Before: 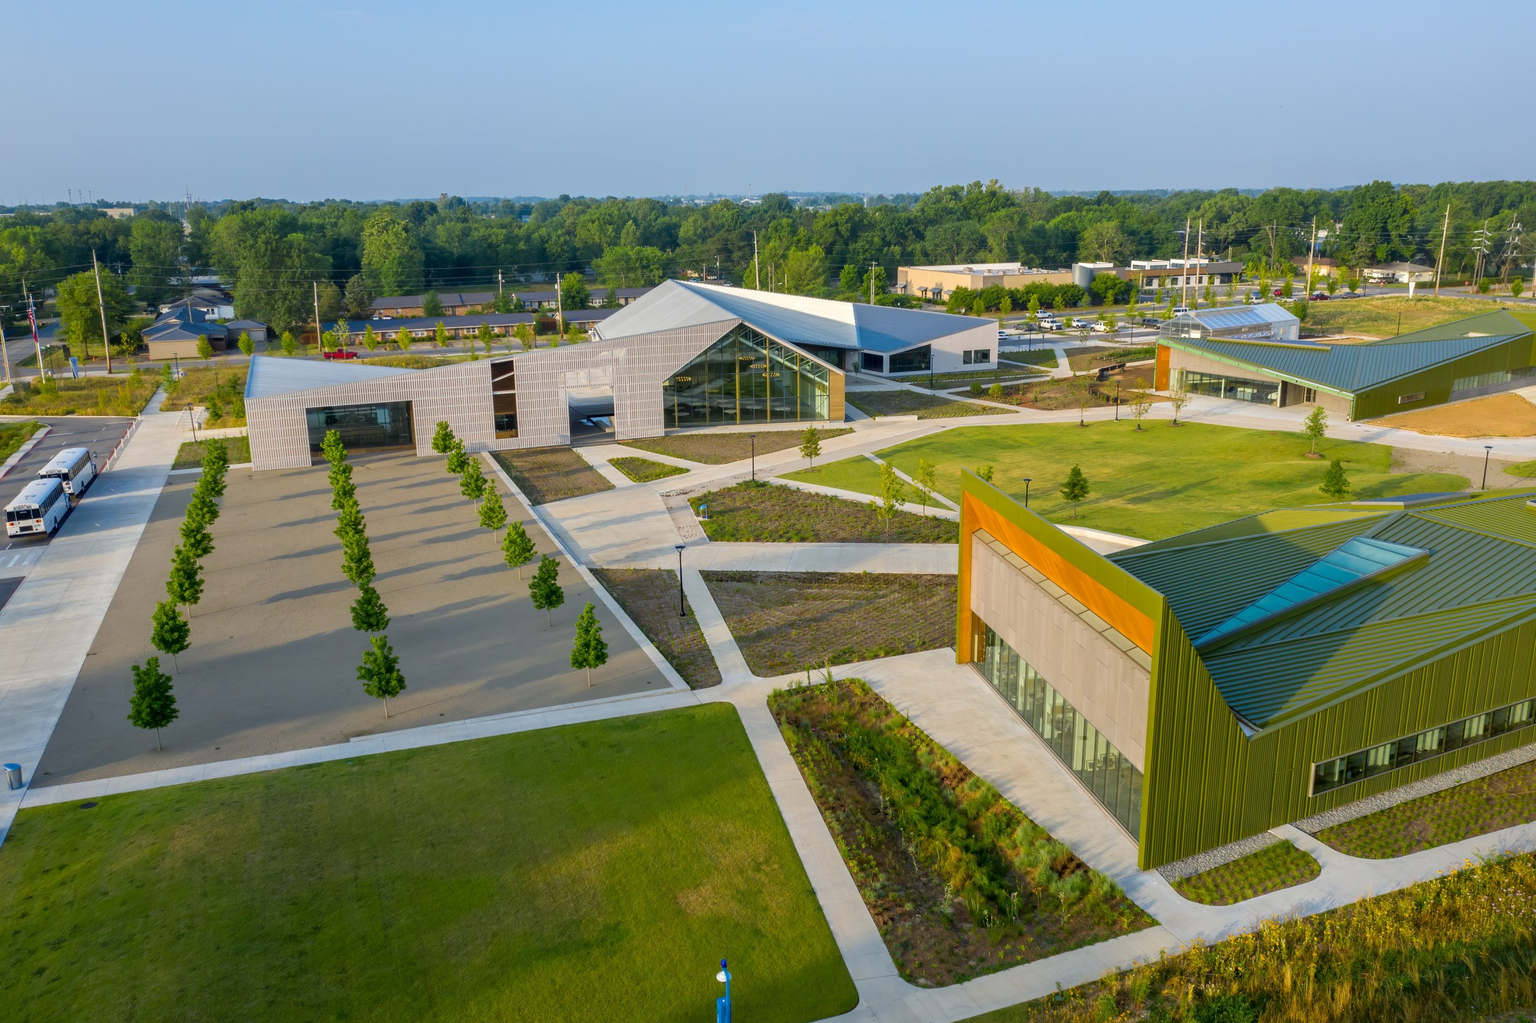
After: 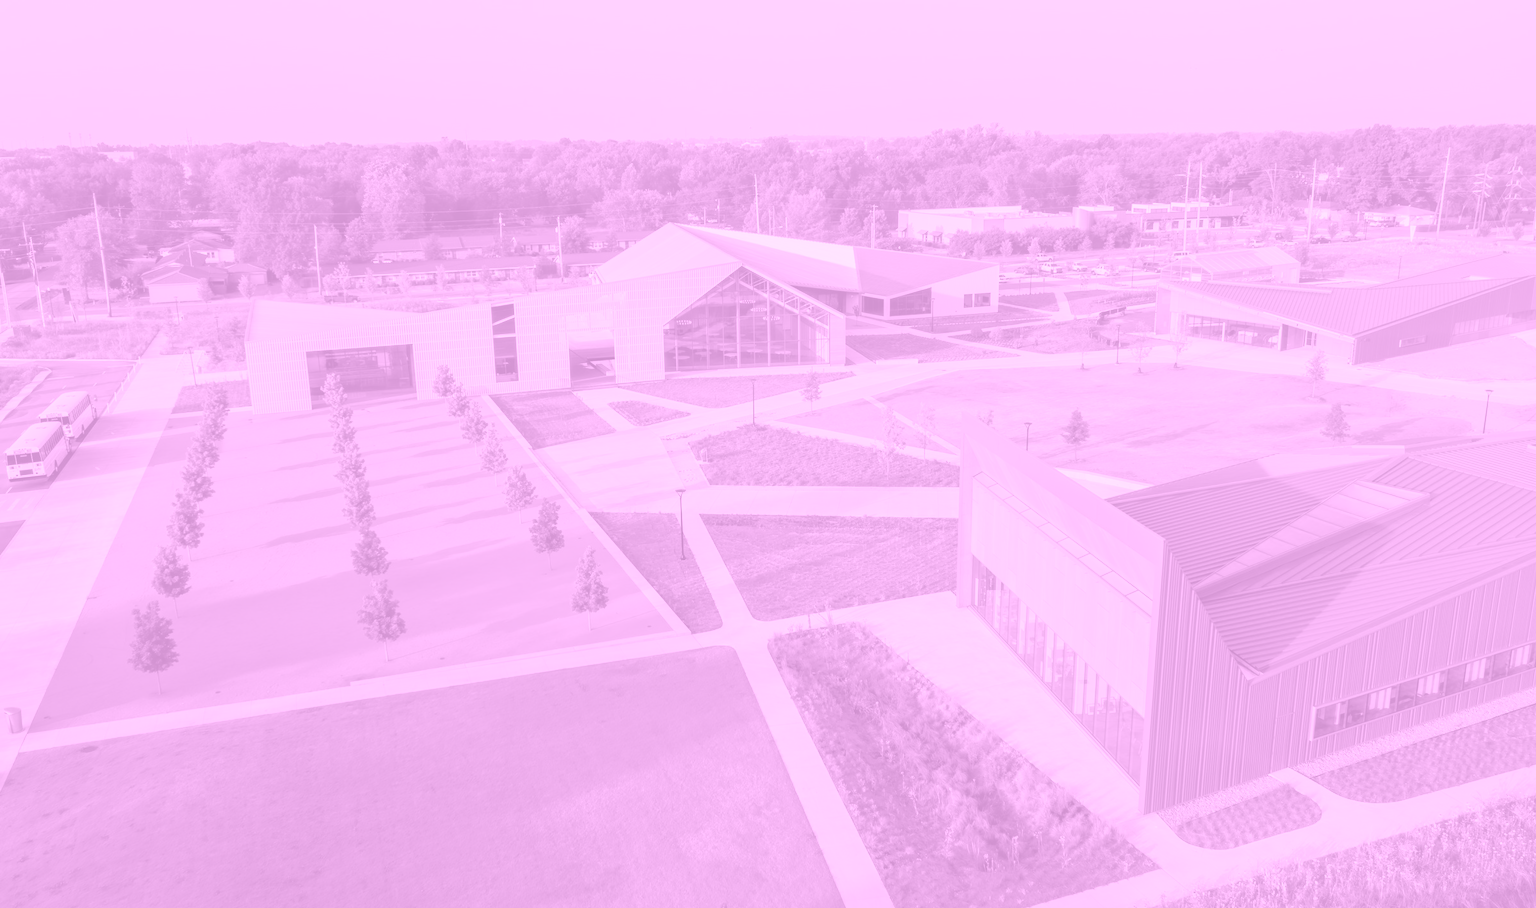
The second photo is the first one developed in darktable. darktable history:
colorize: hue 331.2°, saturation 75%, source mix 30.28%, lightness 70.52%, version 1
crop and rotate: top 5.609%, bottom 5.609%
